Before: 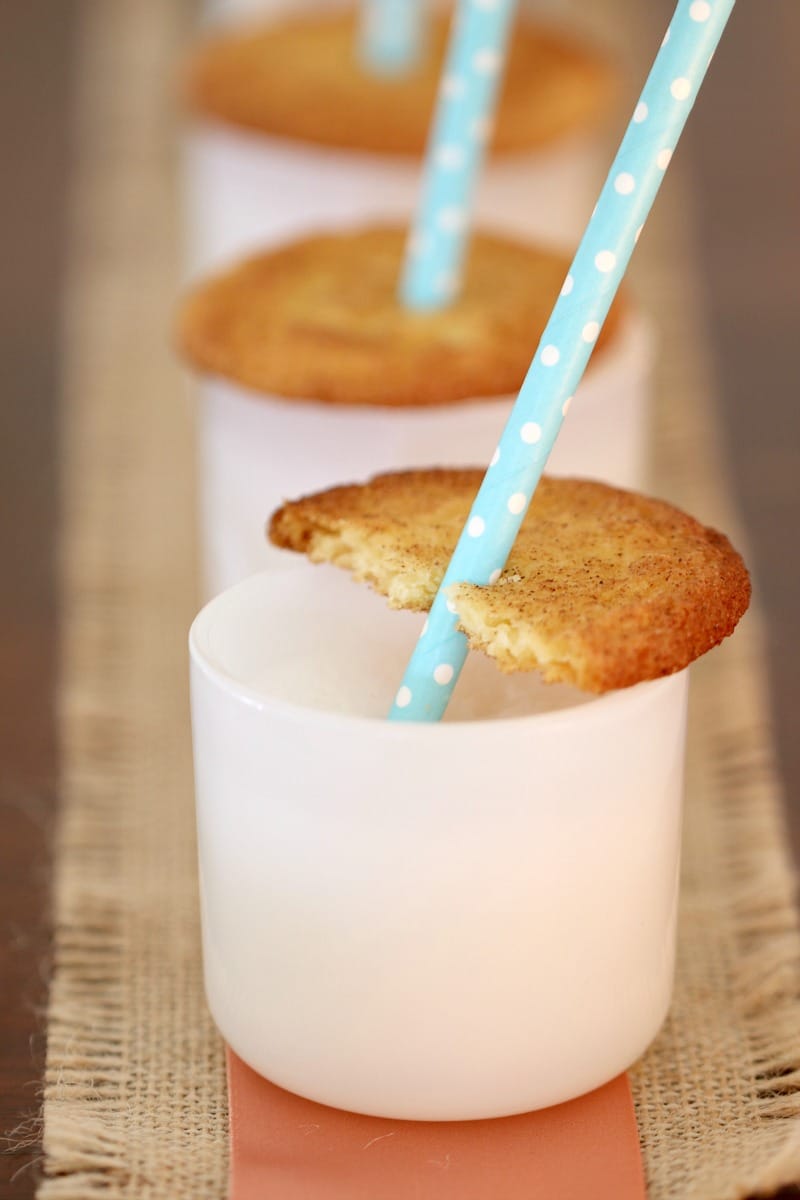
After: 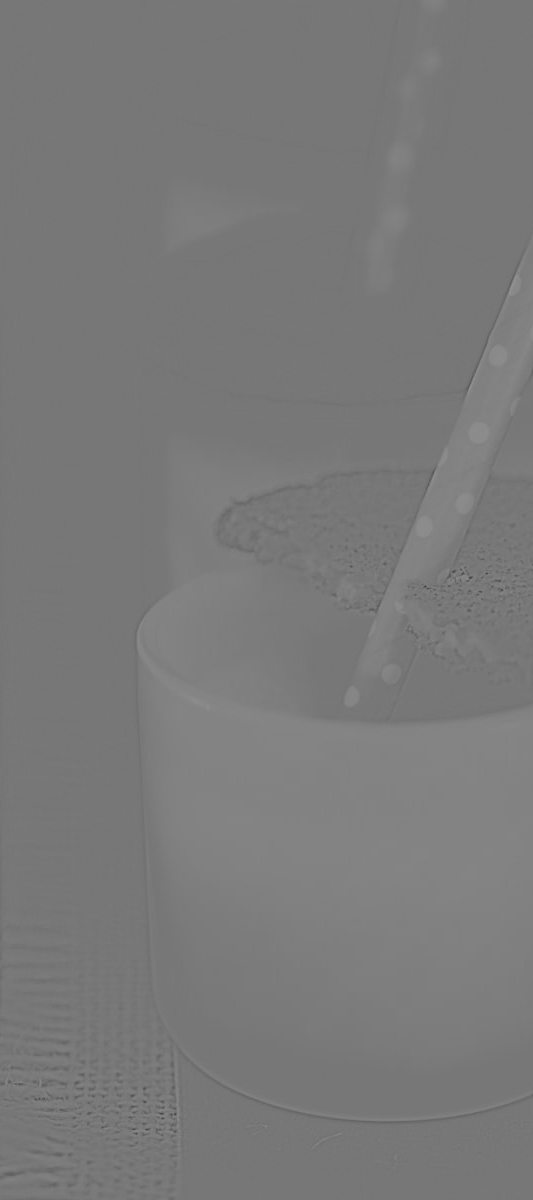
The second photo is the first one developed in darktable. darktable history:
filmic rgb: black relative exposure -5 EV, white relative exposure 3.5 EV, hardness 3.19, contrast 1.4, highlights saturation mix -50%
highpass: sharpness 5.84%, contrast boost 8.44%
crop and rotate: left 6.617%, right 26.717%
tone equalizer: -8 EV -0.75 EV, -7 EV -0.7 EV, -6 EV -0.6 EV, -5 EV -0.4 EV, -3 EV 0.4 EV, -2 EV 0.6 EV, -1 EV 0.7 EV, +0 EV 0.75 EV, edges refinement/feathering 500, mask exposure compensation -1.57 EV, preserve details no
